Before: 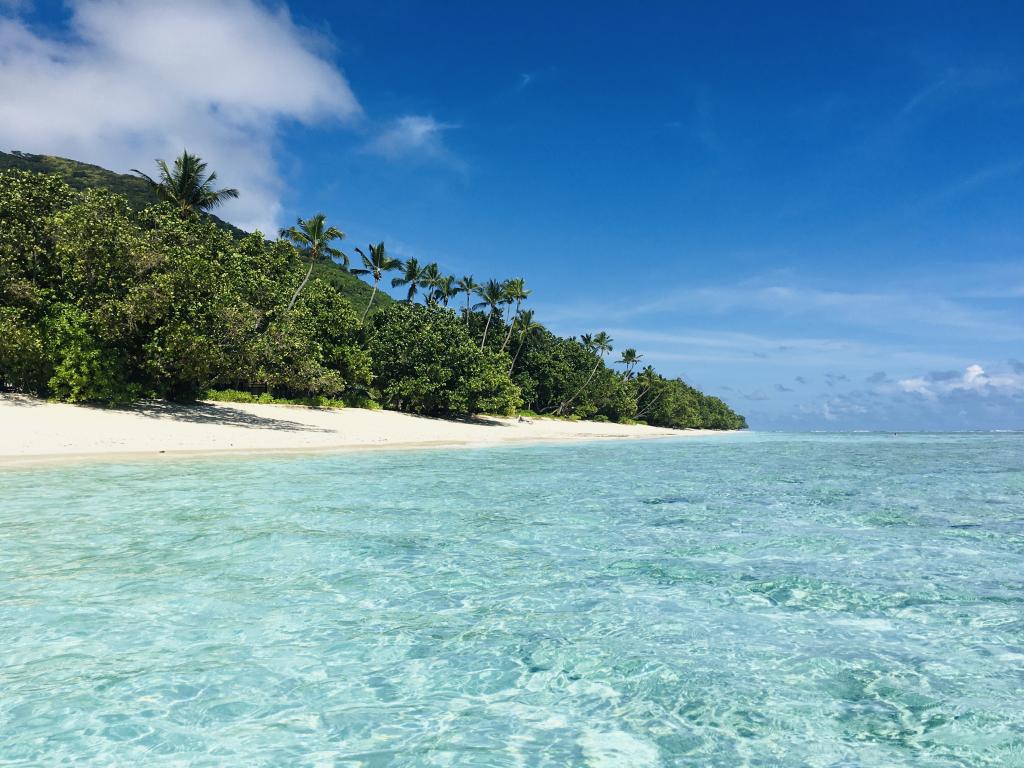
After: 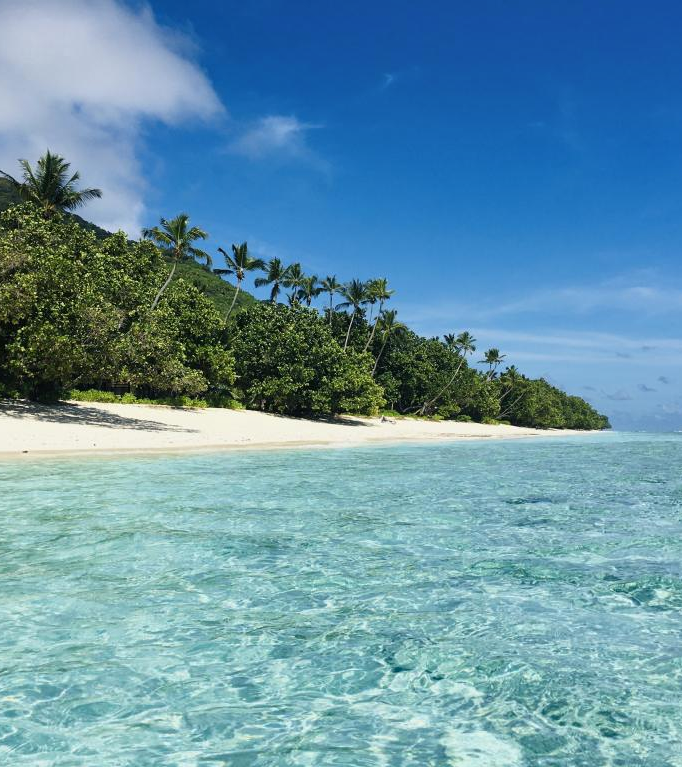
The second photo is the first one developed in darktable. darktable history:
shadows and highlights: soften with gaussian
crop and rotate: left 13.449%, right 19.915%
